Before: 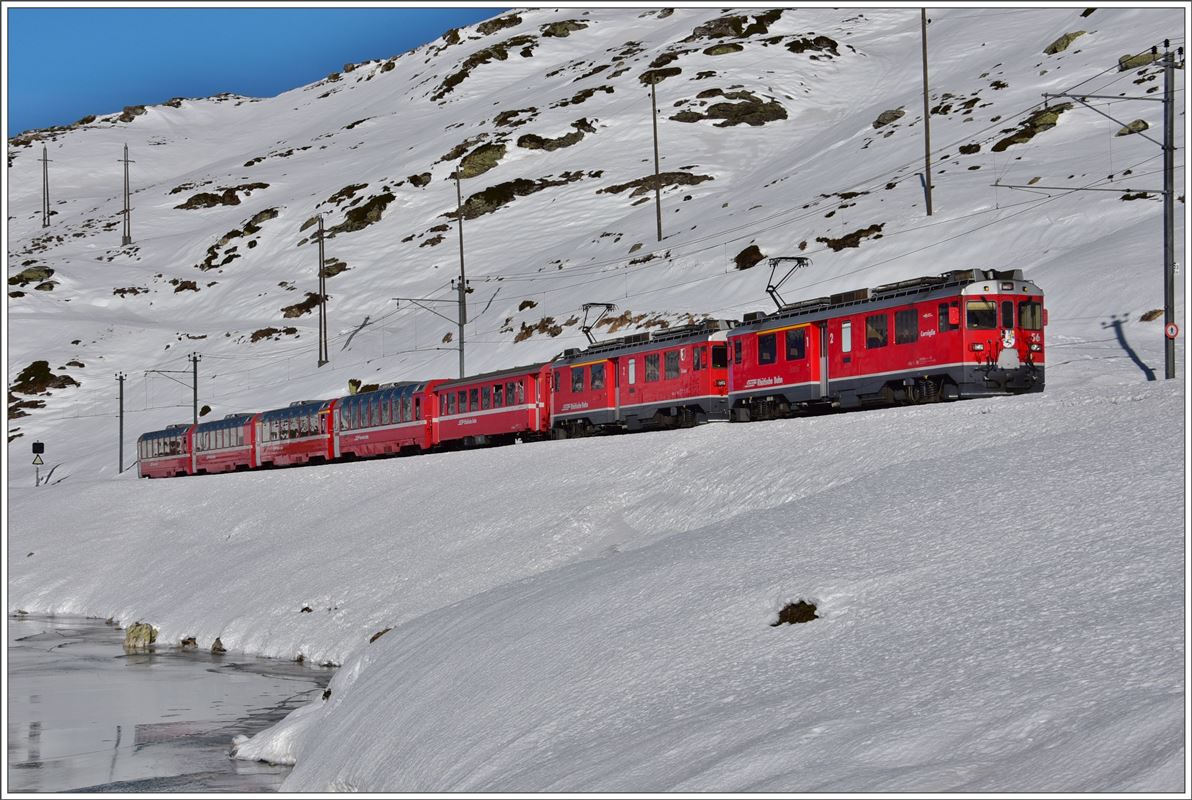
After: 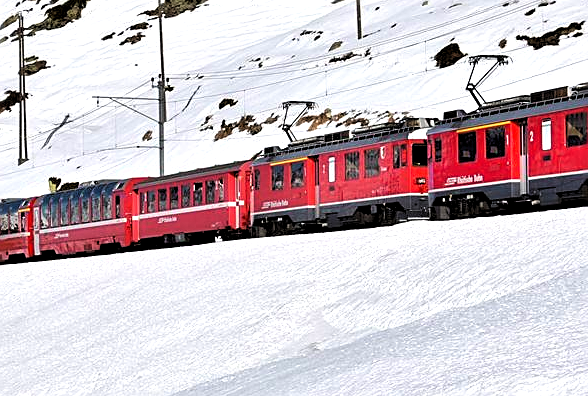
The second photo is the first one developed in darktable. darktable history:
tone equalizer: -8 EV -0.713 EV, -7 EV -0.701 EV, -6 EV -0.616 EV, -5 EV -0.383 EV, -3 EV 0.37 EV, -2 EV 0.6 EV, -1 EV 0.686 EV, +0 EV 0.775 EV, luminance estimator HSV value / RGB max
sharpen: on, module defaults
crop: left 25.186%, top 25.337%, right 25.409%, bottom 25.042%
exposure: exposure 0.197 EV, compensate highlight preservation false
levels: levels [0.062, 0.494, 0.925]
velvia: on, module defaults
